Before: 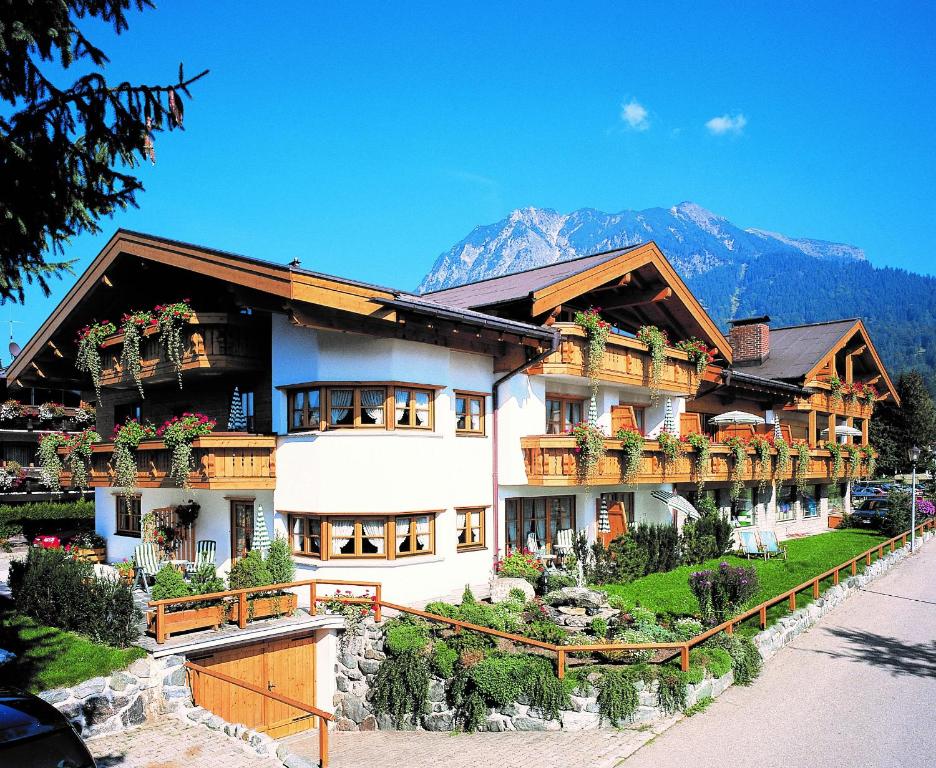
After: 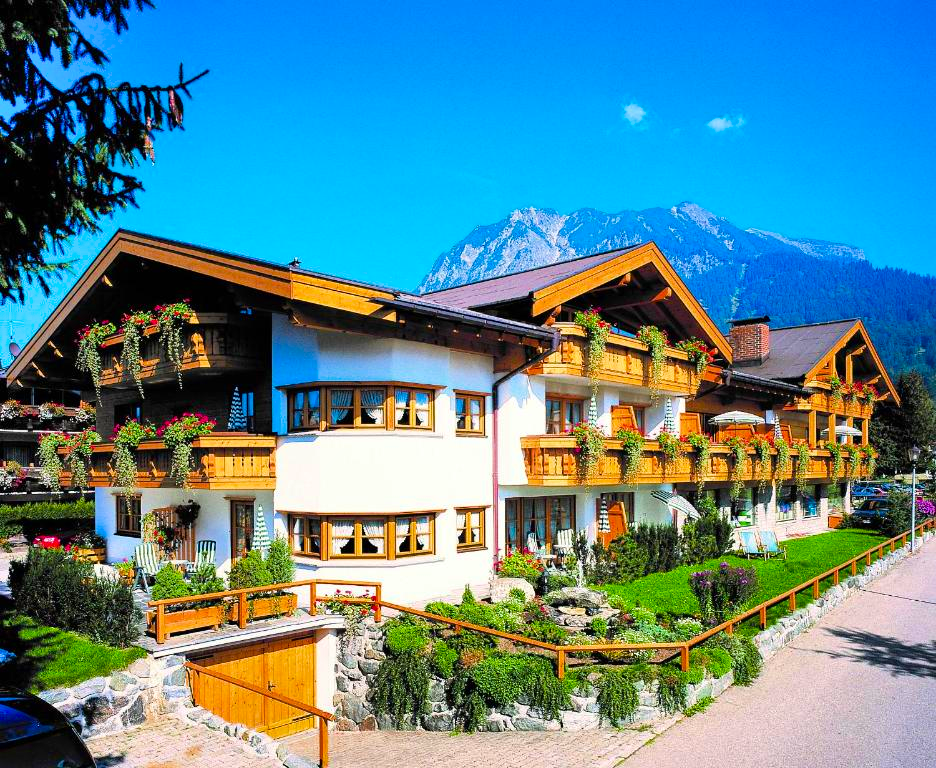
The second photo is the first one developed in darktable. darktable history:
shadows and highlights: soften with gaussian
velvia: strength 50.62%, mid-tones bias 0.514
